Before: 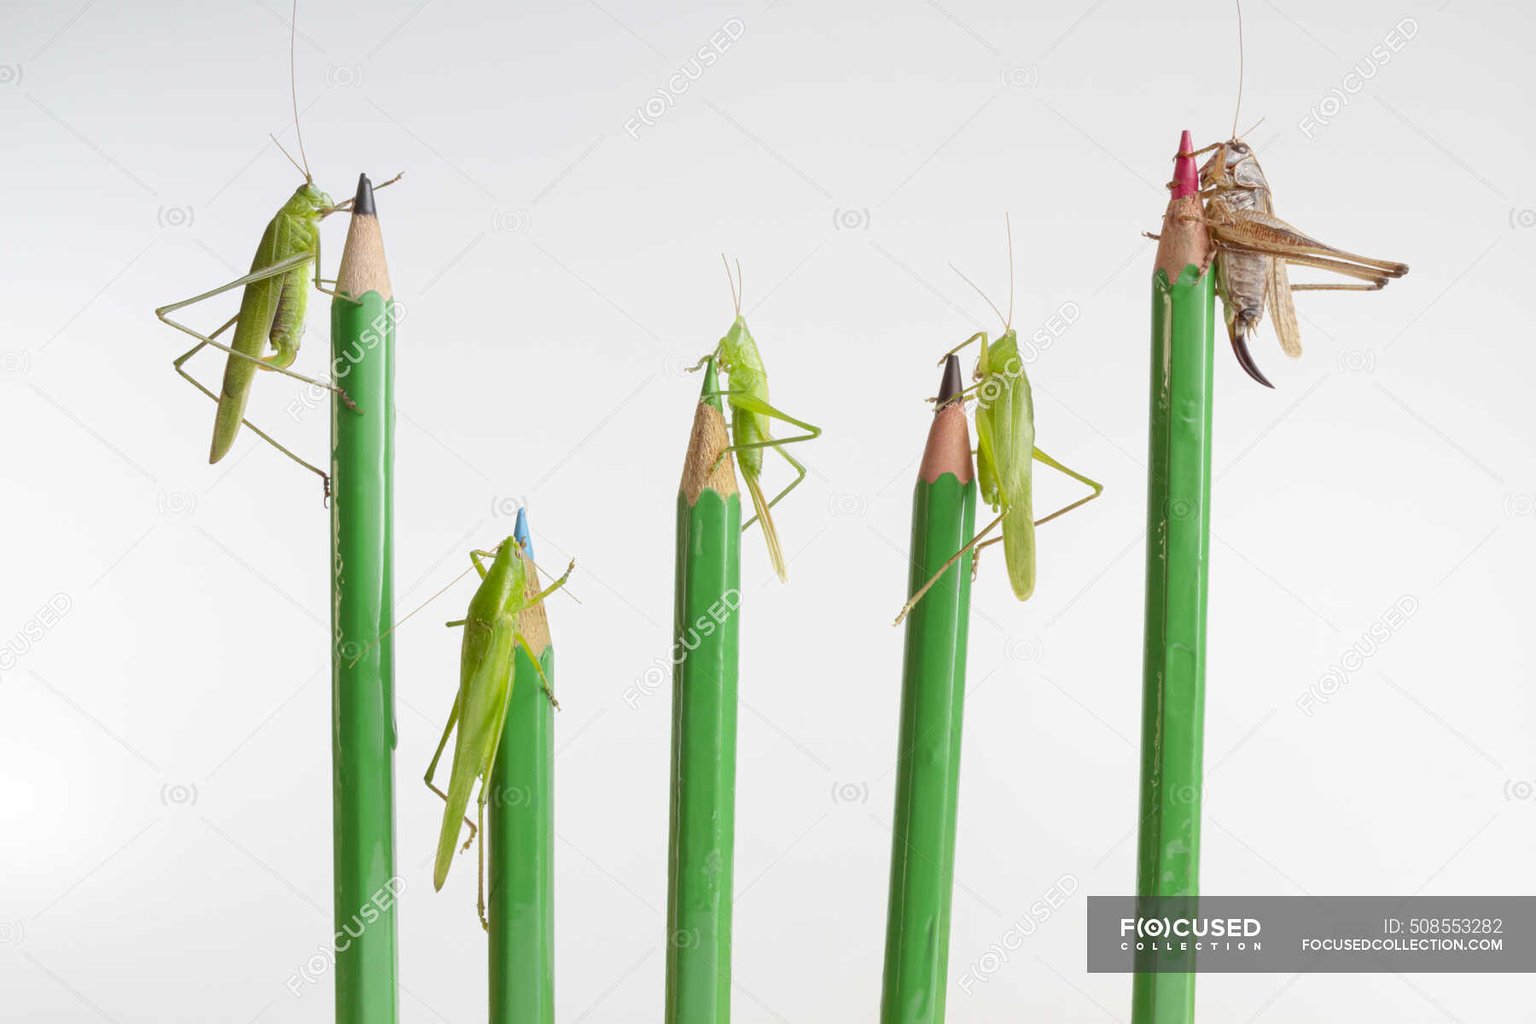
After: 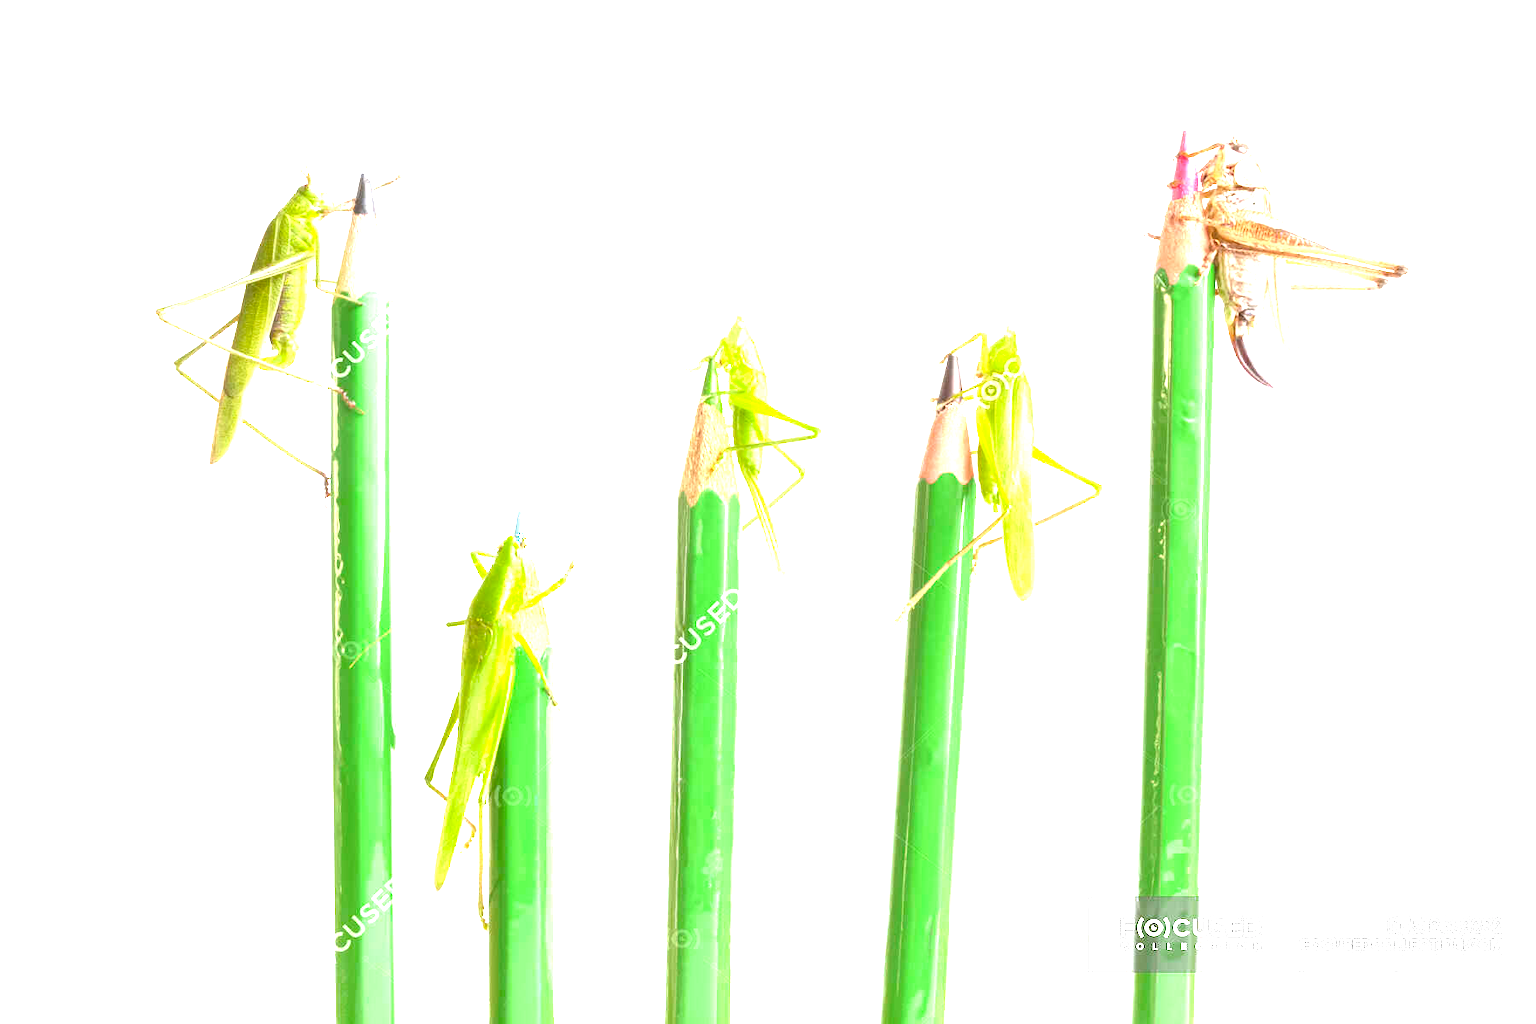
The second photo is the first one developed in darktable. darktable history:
color zones: curves: ch0 [(0.203, 0.433) (0.607, 0.517) (0.697, 0.696) (0.705, 0.897)]
exposure: black level correction 0, exposure 2.368 EV, compensate highlight preservation false
